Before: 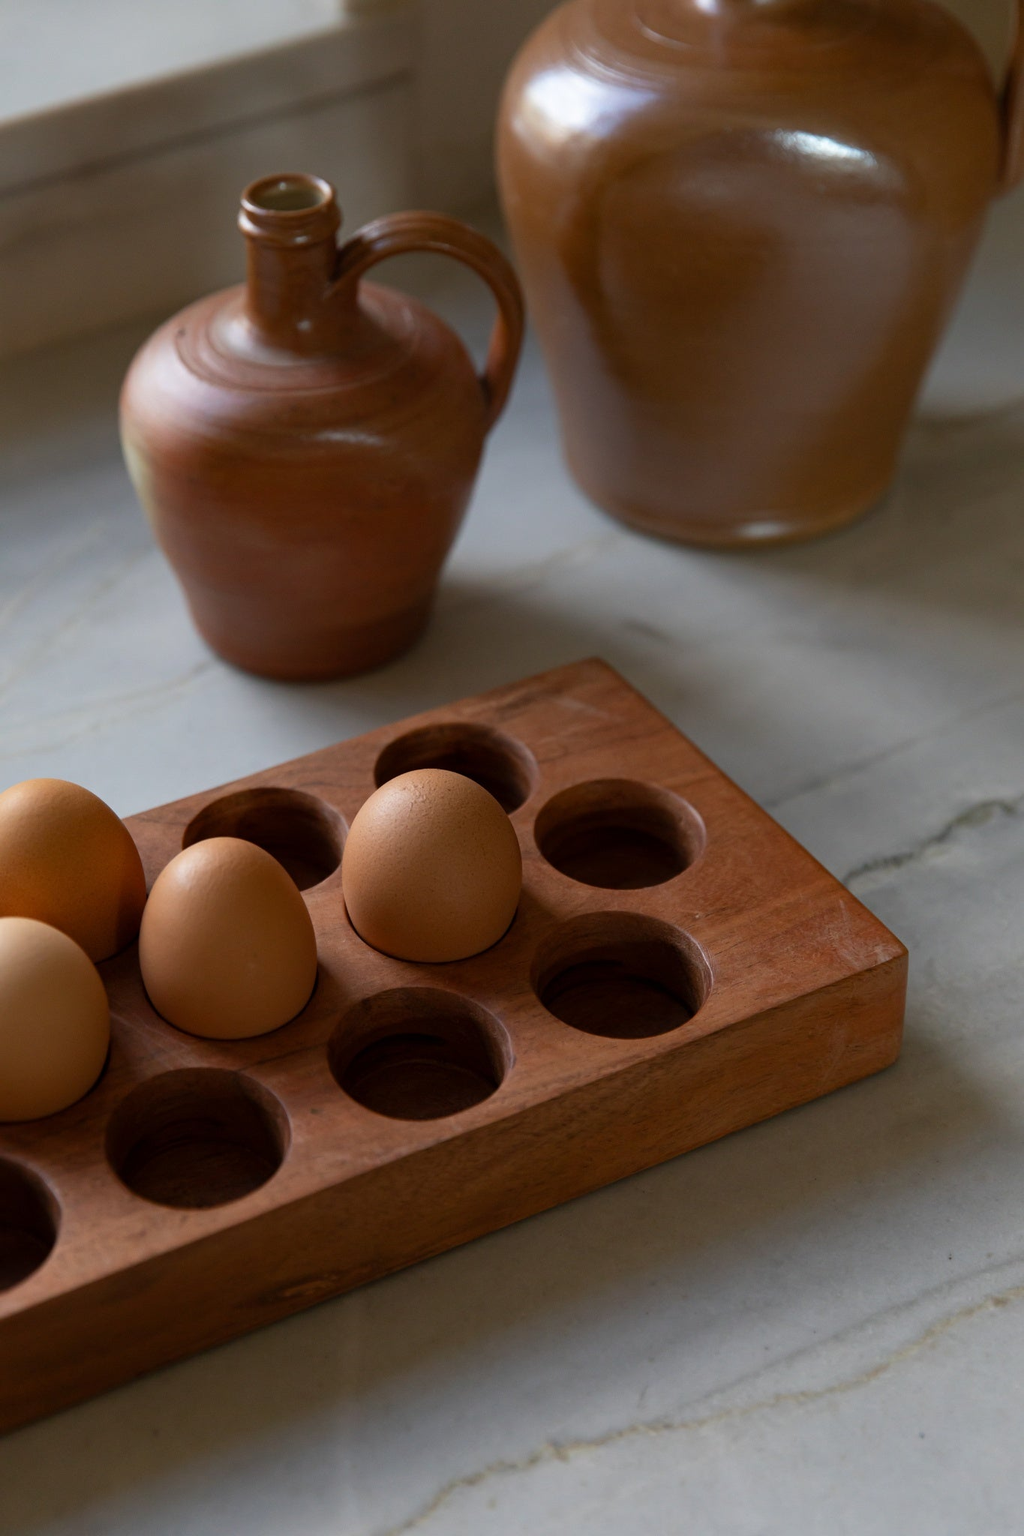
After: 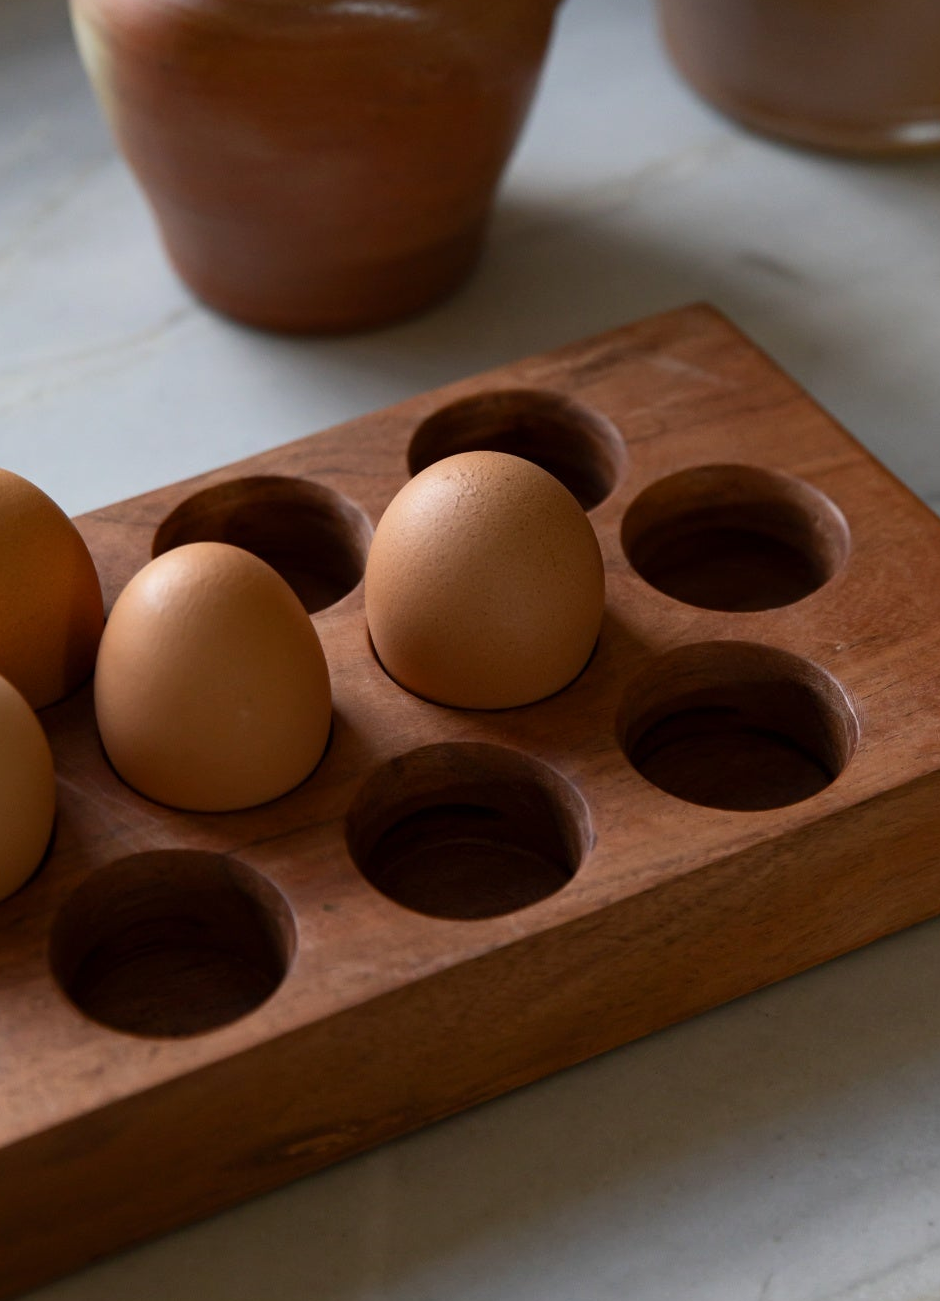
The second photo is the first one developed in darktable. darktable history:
crop: left 6.69%, top 28.076%, right 24.397%, bottom 8.36%
contrast brightness saturation: contrast 0.148, brightness 0.051
